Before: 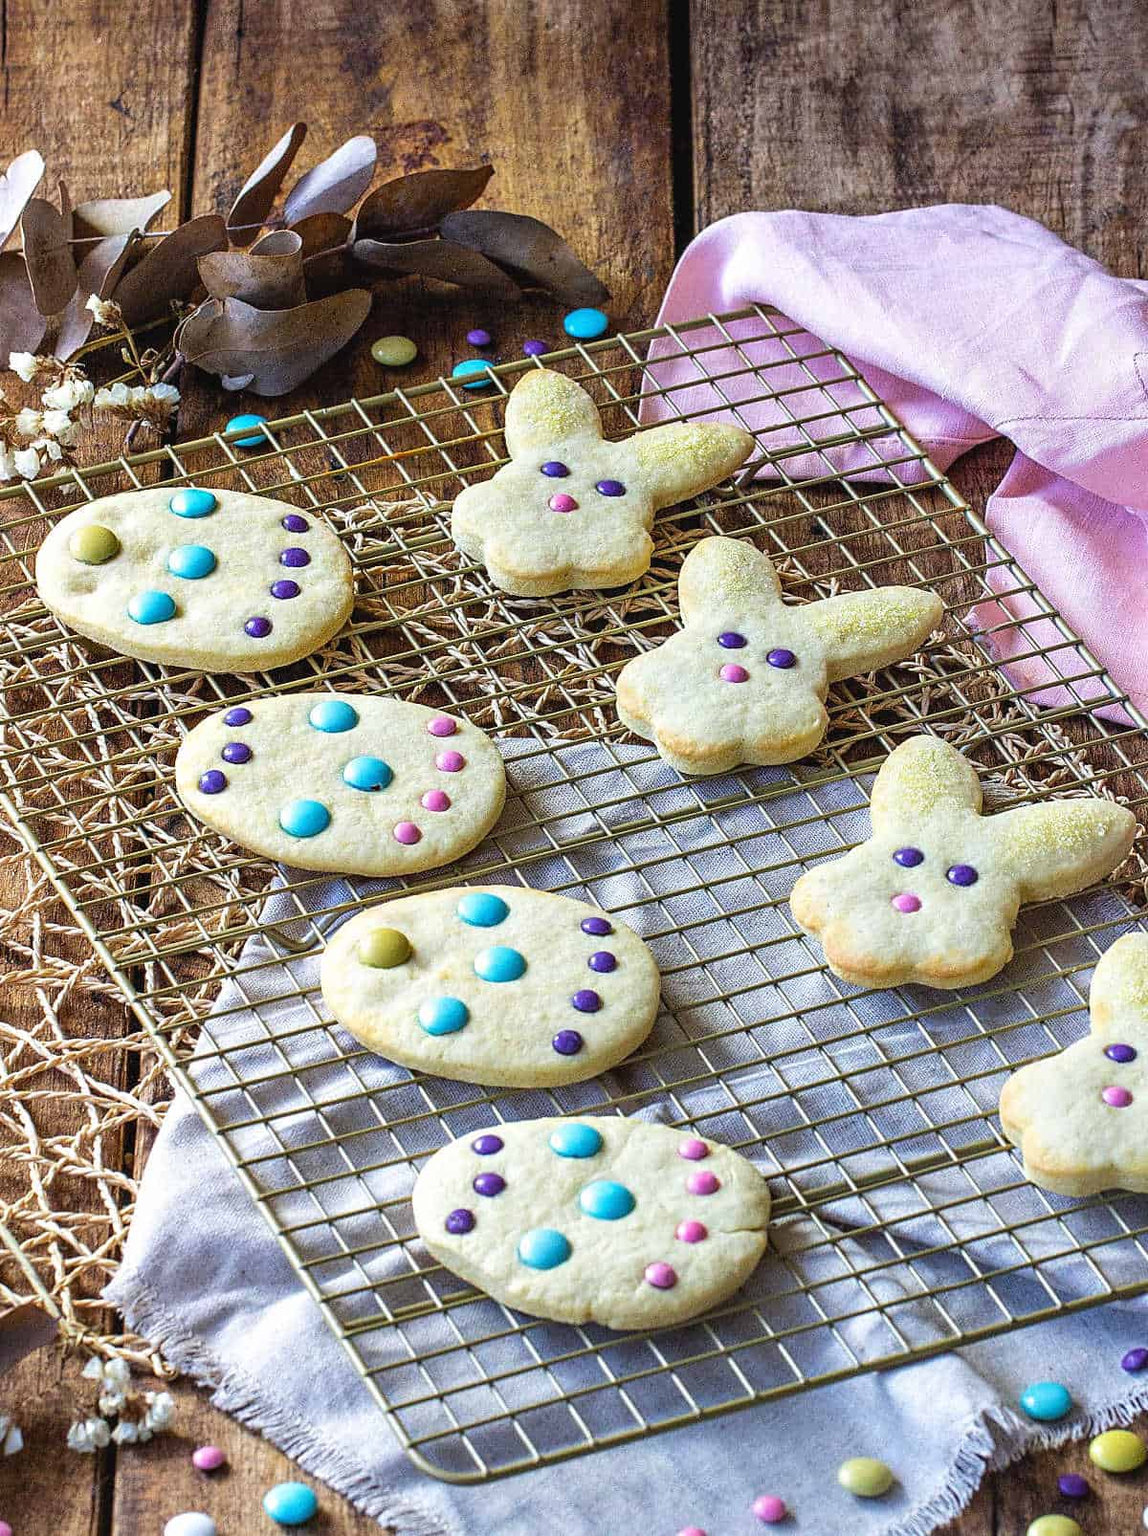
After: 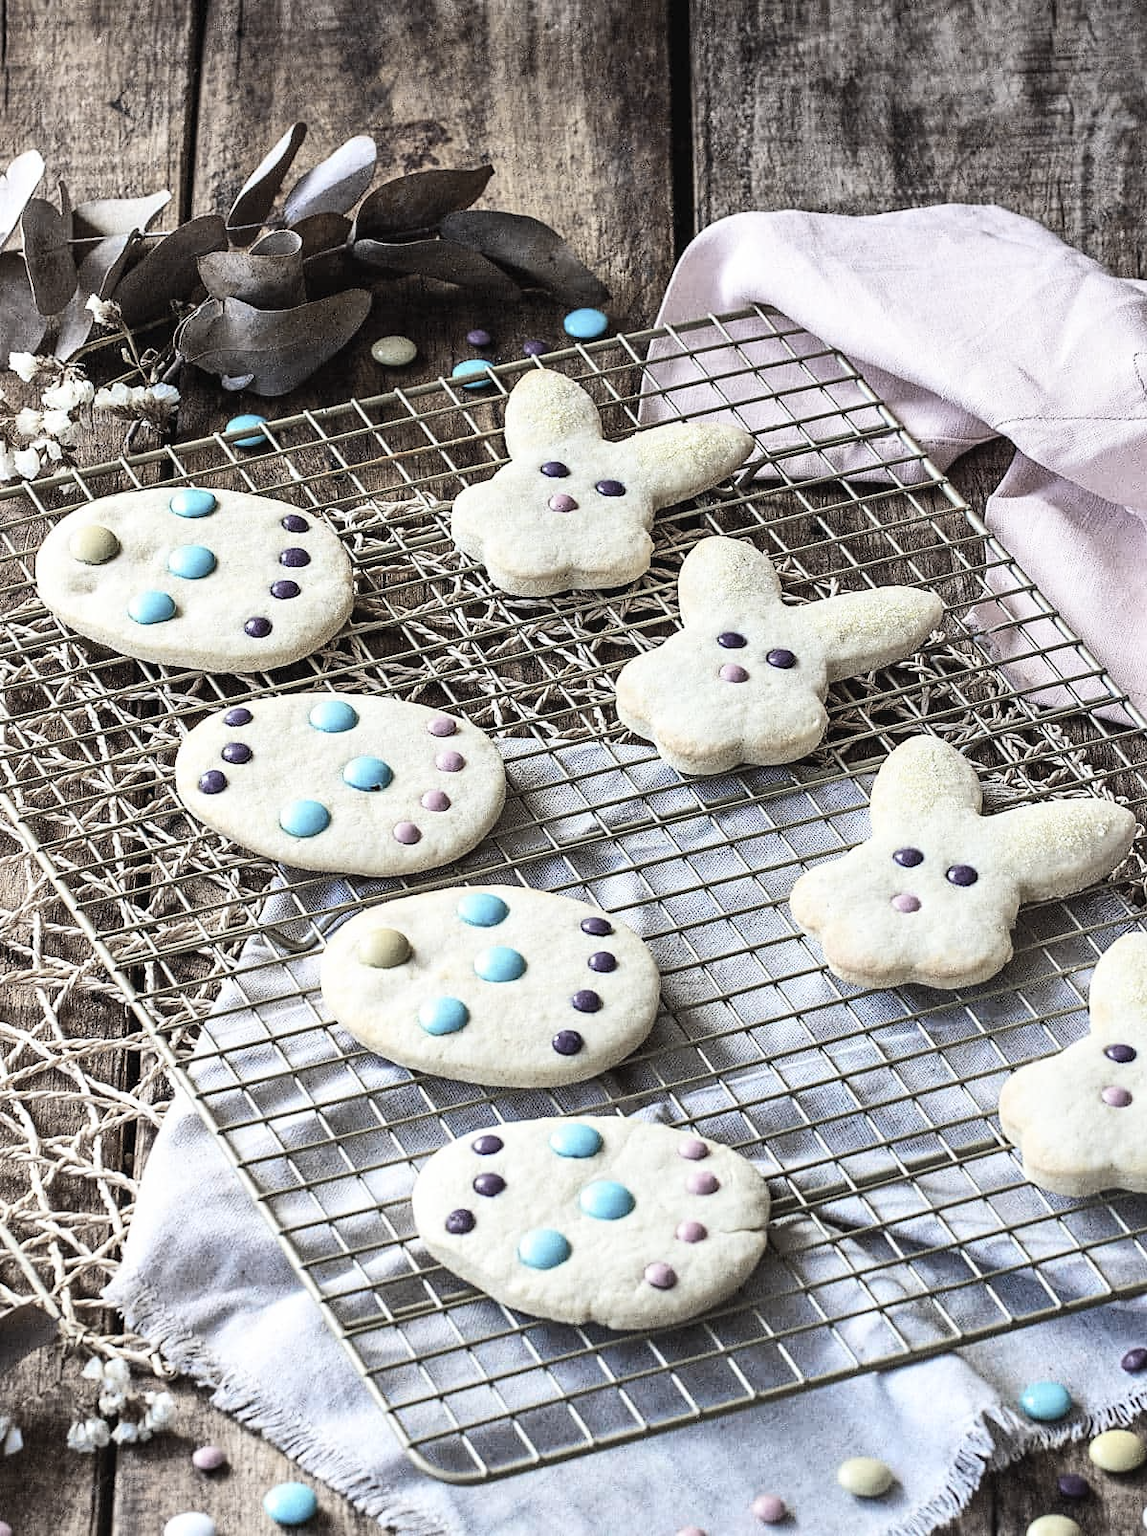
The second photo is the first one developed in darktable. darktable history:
color zones: curves: ch1 [(0.238, 0.163) (0.476, 0.2) (0.733, 0.322) (0.848, 0.134)]
contrast brightness saturation: contrast 0.236, brightness 0.086
